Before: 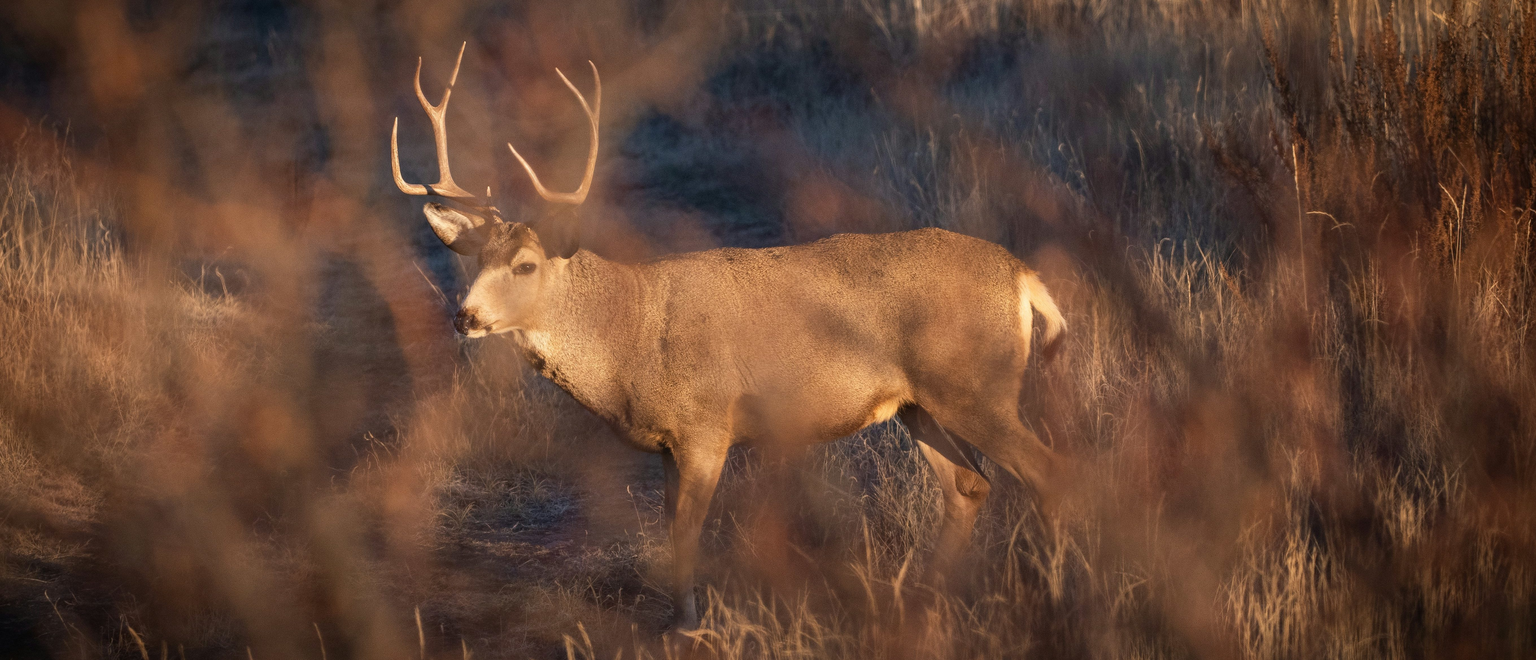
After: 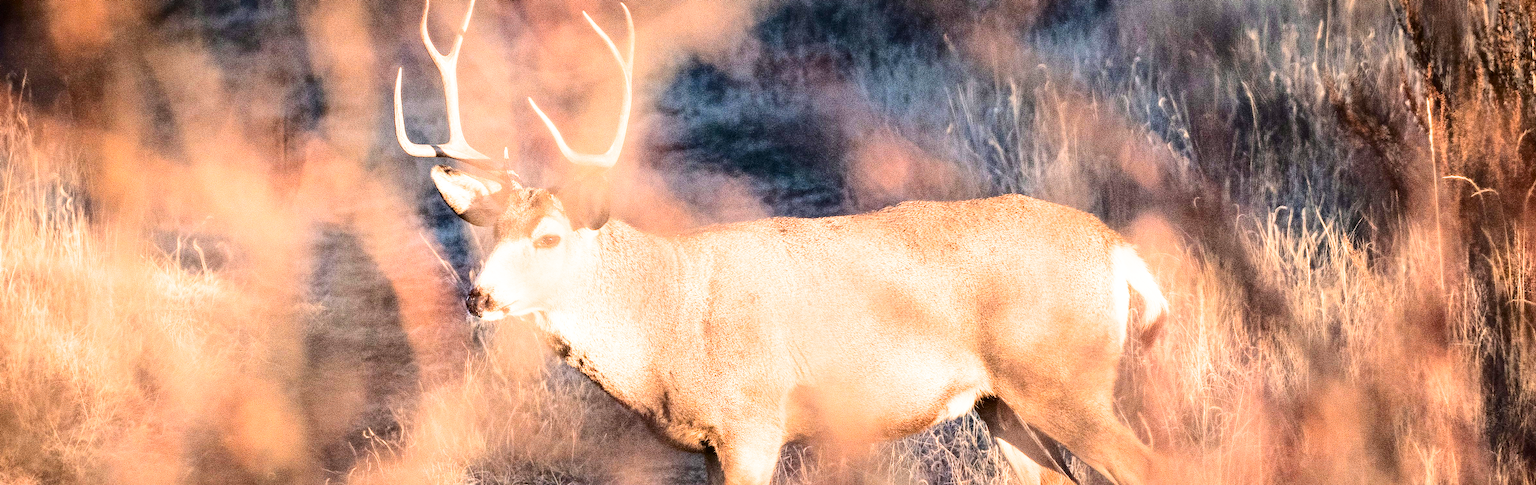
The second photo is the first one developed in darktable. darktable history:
filmic rgb: black relative exposure -5.06 EV, white relative exposure 3.5 EV, threshold 2.97 EV, hardness 3.18, contrast 1.204, highlights saturation mix -49.7%, enable highlight reconstruction true
exposure: black level correction 0, exposure 1.745 EV, compensate highlight preservation false
crop: left 3.087%, top 8.879%, right 9.606%, bottom 26.983%
contrast brightness saturation: contrast 0.404, brightness 0.055, saturation 0.264
